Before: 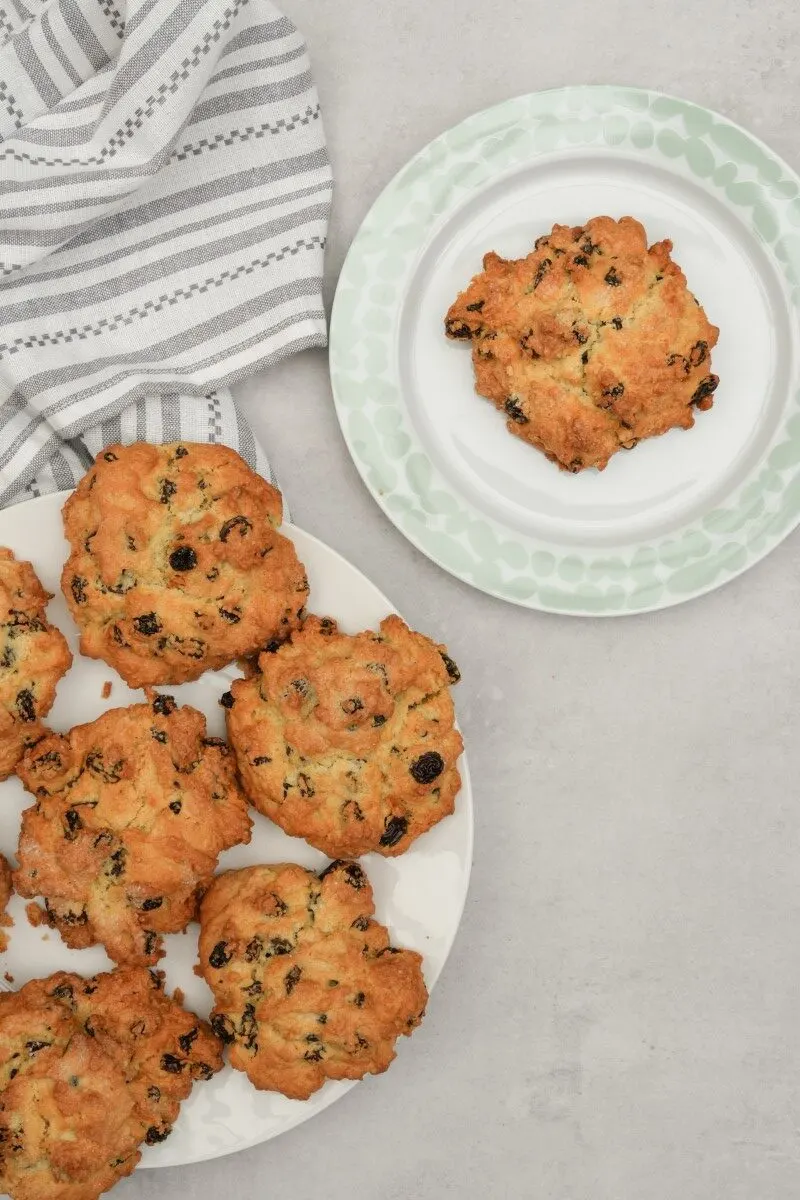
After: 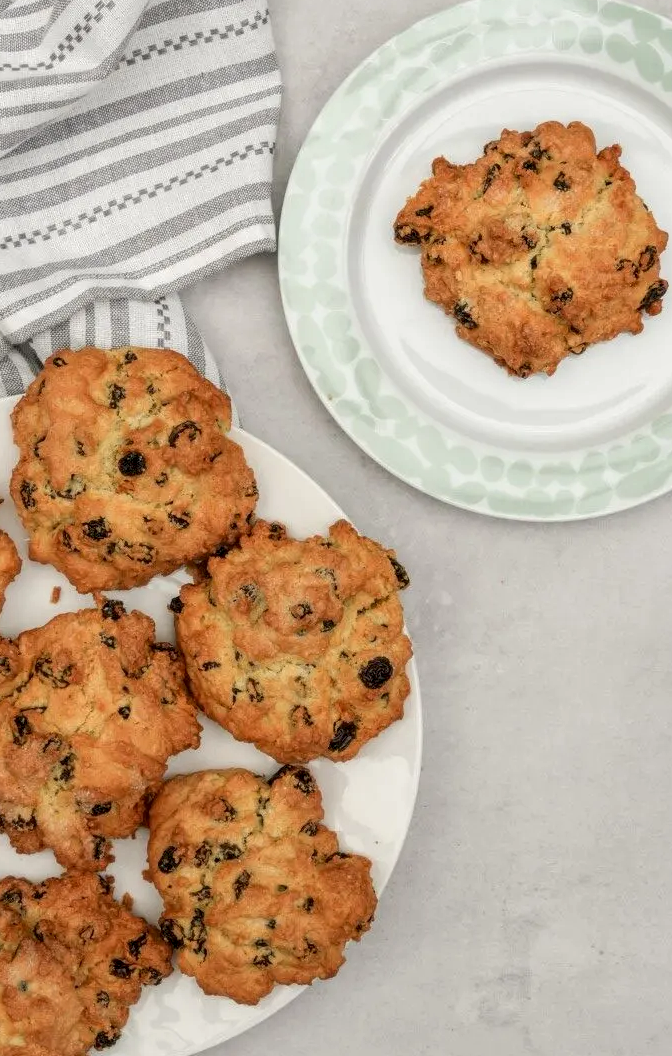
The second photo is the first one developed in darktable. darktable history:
local contrast: detail 130%
crop: left 6.445%, top 7.942%, right 9.544%, bottom 4.042%
